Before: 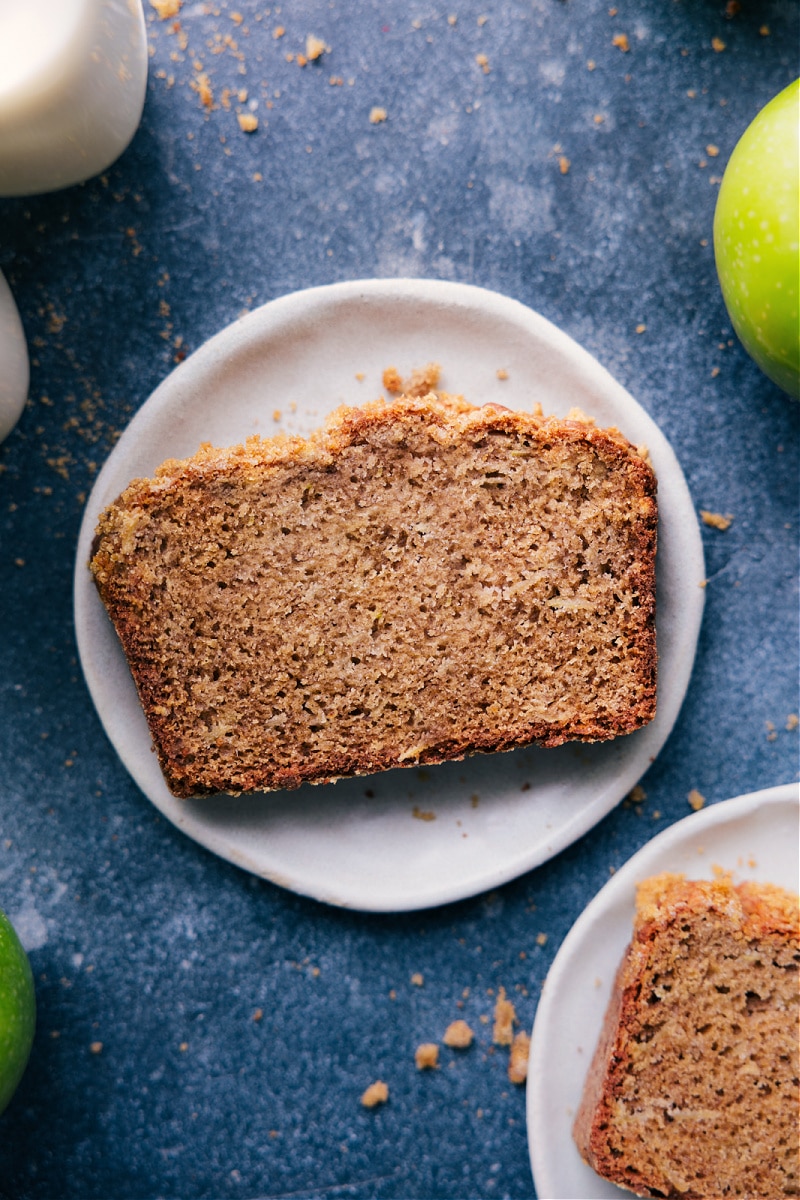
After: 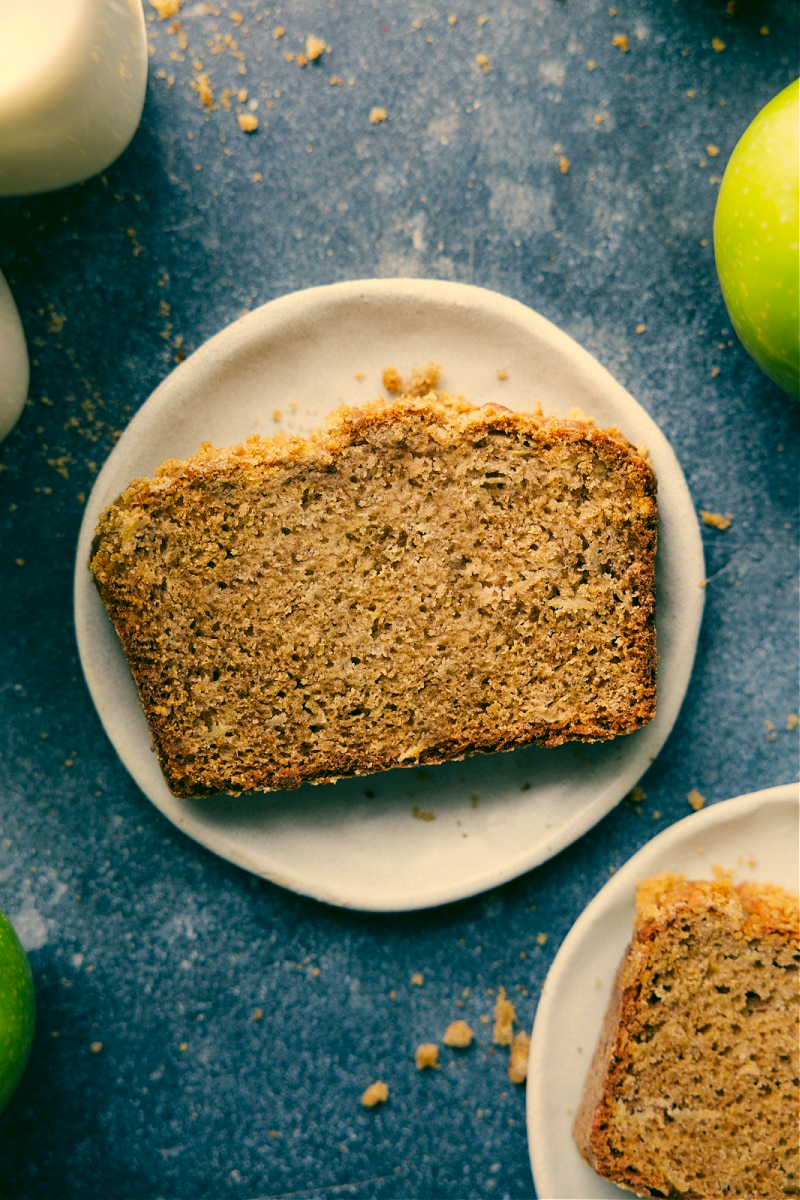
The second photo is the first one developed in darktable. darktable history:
color correction: highlights a* 5.19, highlights b* 24.75, shadows a* -15.65, shadows b* 3.75
